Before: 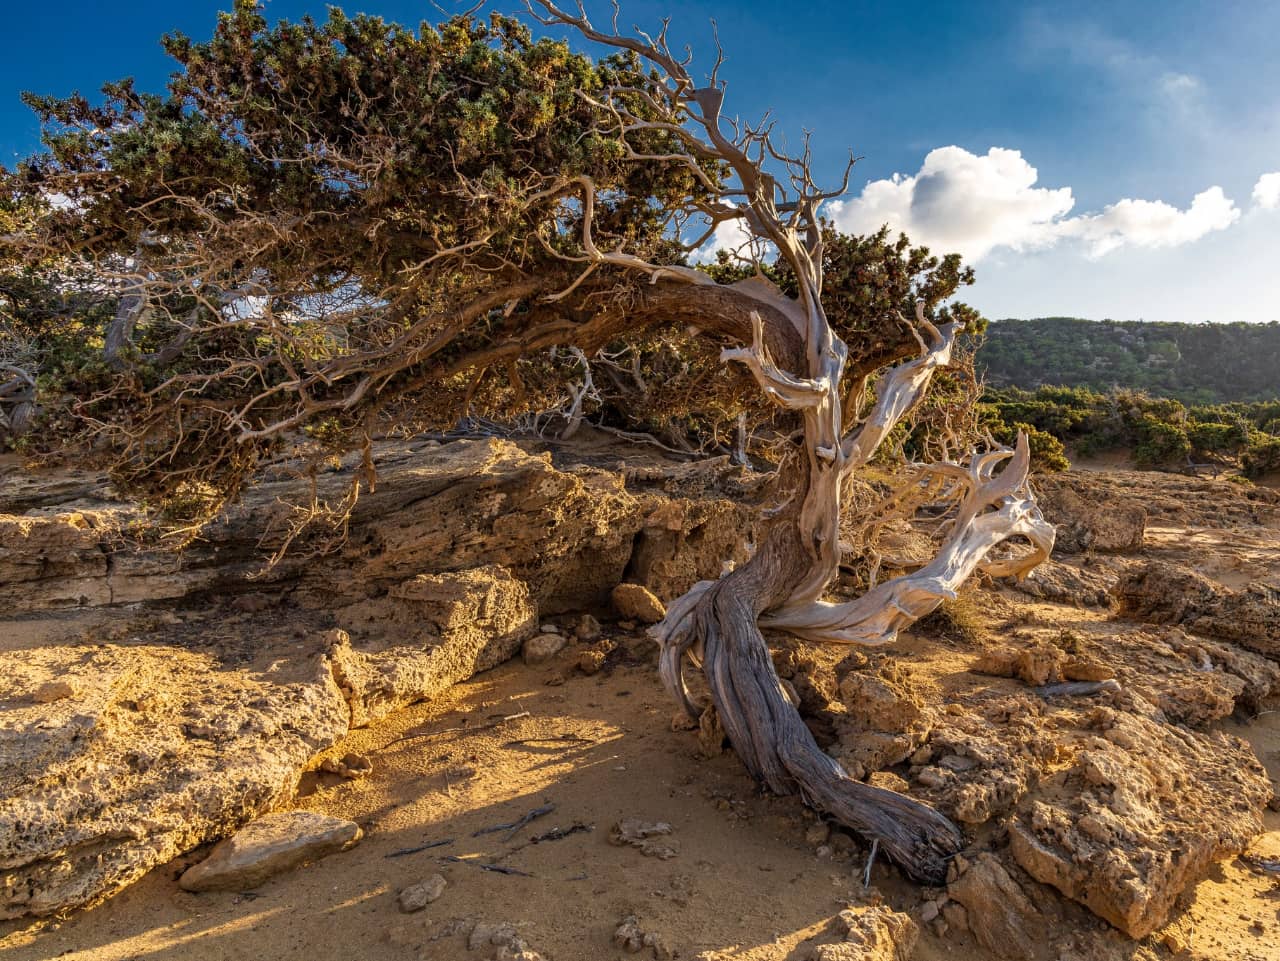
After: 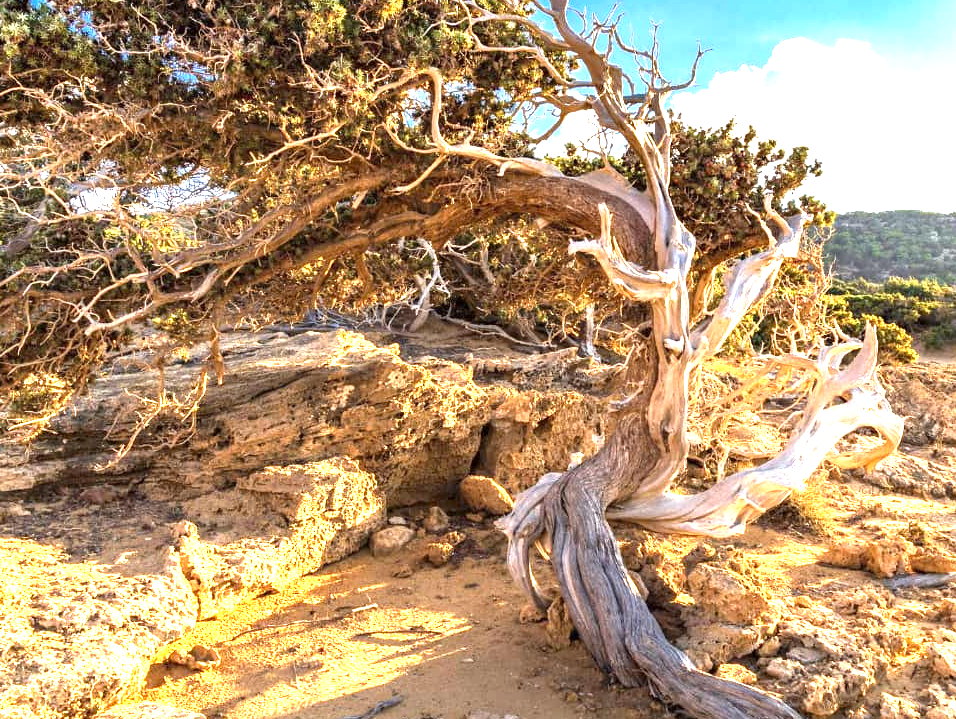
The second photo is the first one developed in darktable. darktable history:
contrast equalizer: octaves 7, y [[0.5 ×4, 0.525, 0.667], [0.5 ×6], [0.5 ×6], [0 ×4, 0.042, 0], [0, 0, 0.004, 0.1, 0.191, 0.131]], mix -0.202
exposure: exposure 2.056 EV, compensate highlight preservation false
crop and rotate: left 11.899%, top 11.339%, right 13.385%, bottom 13.795%
